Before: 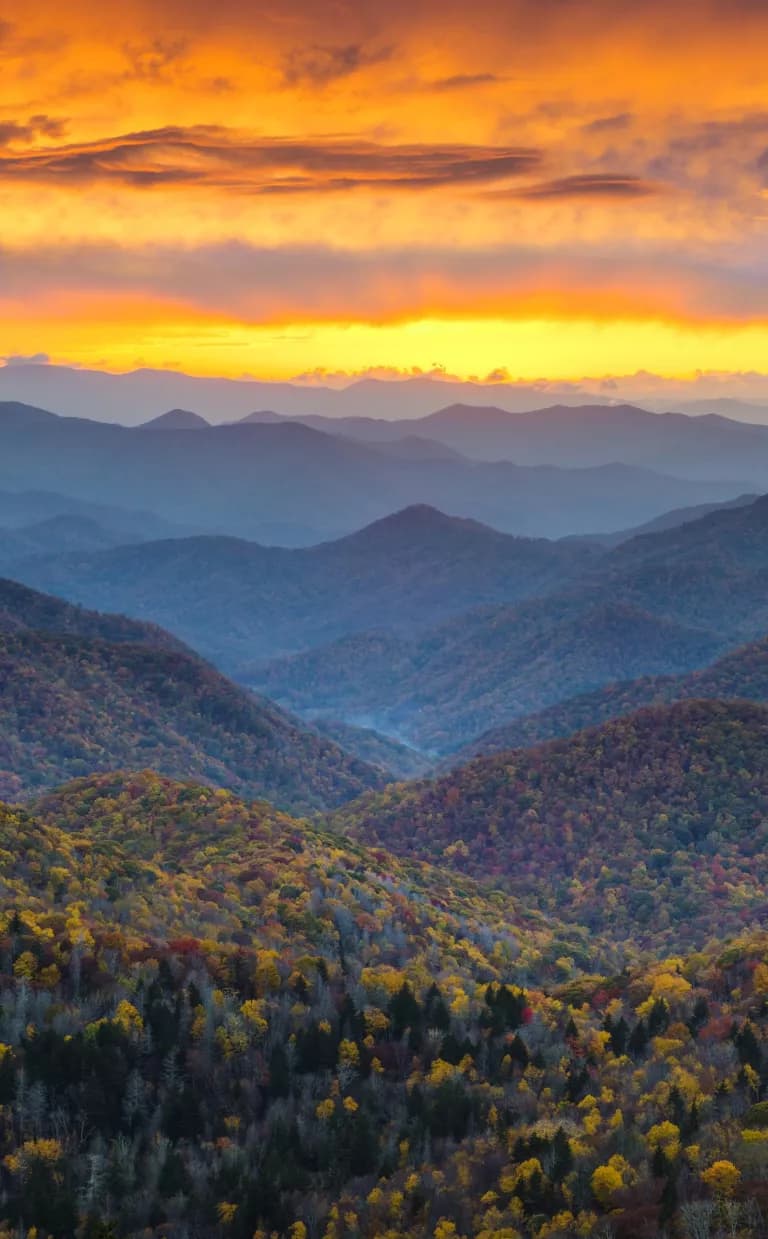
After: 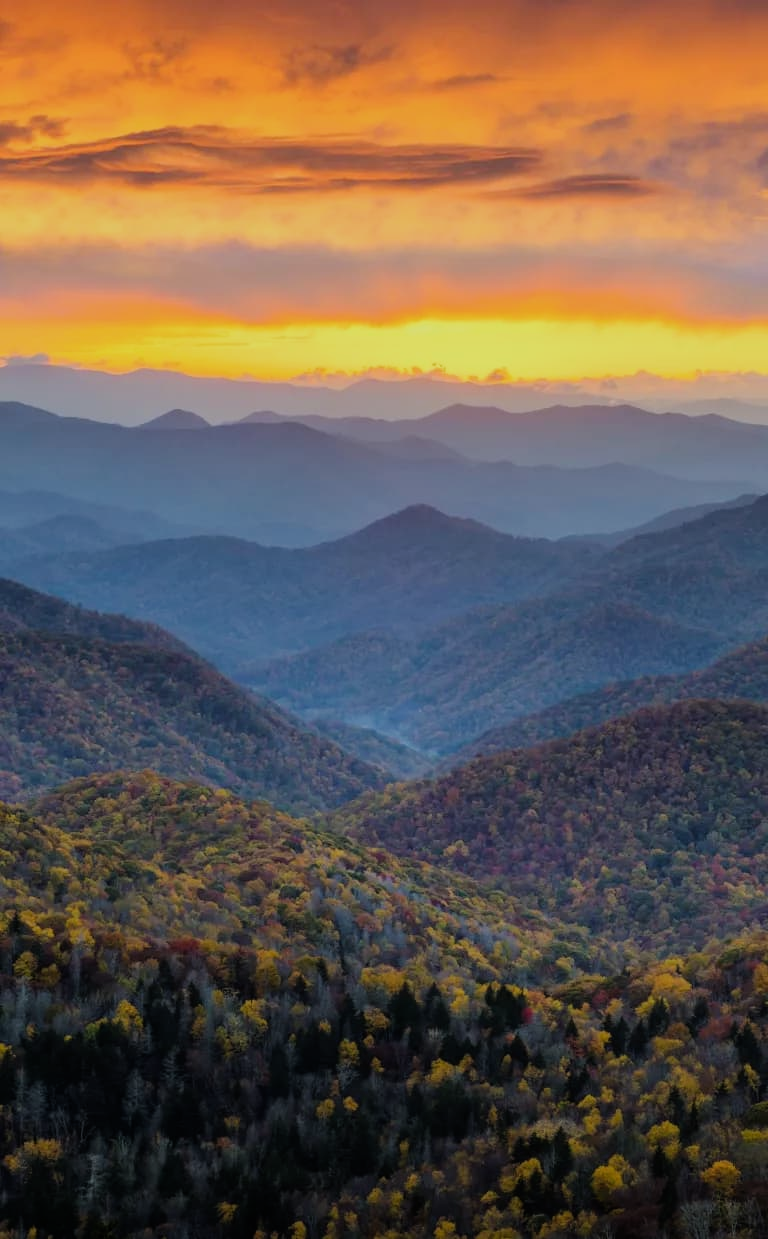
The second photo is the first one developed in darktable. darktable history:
graduated density: rotation -180°, offset 27.42
filmic rgb: white relative exposure 3.9 EV, hardness 4.26
